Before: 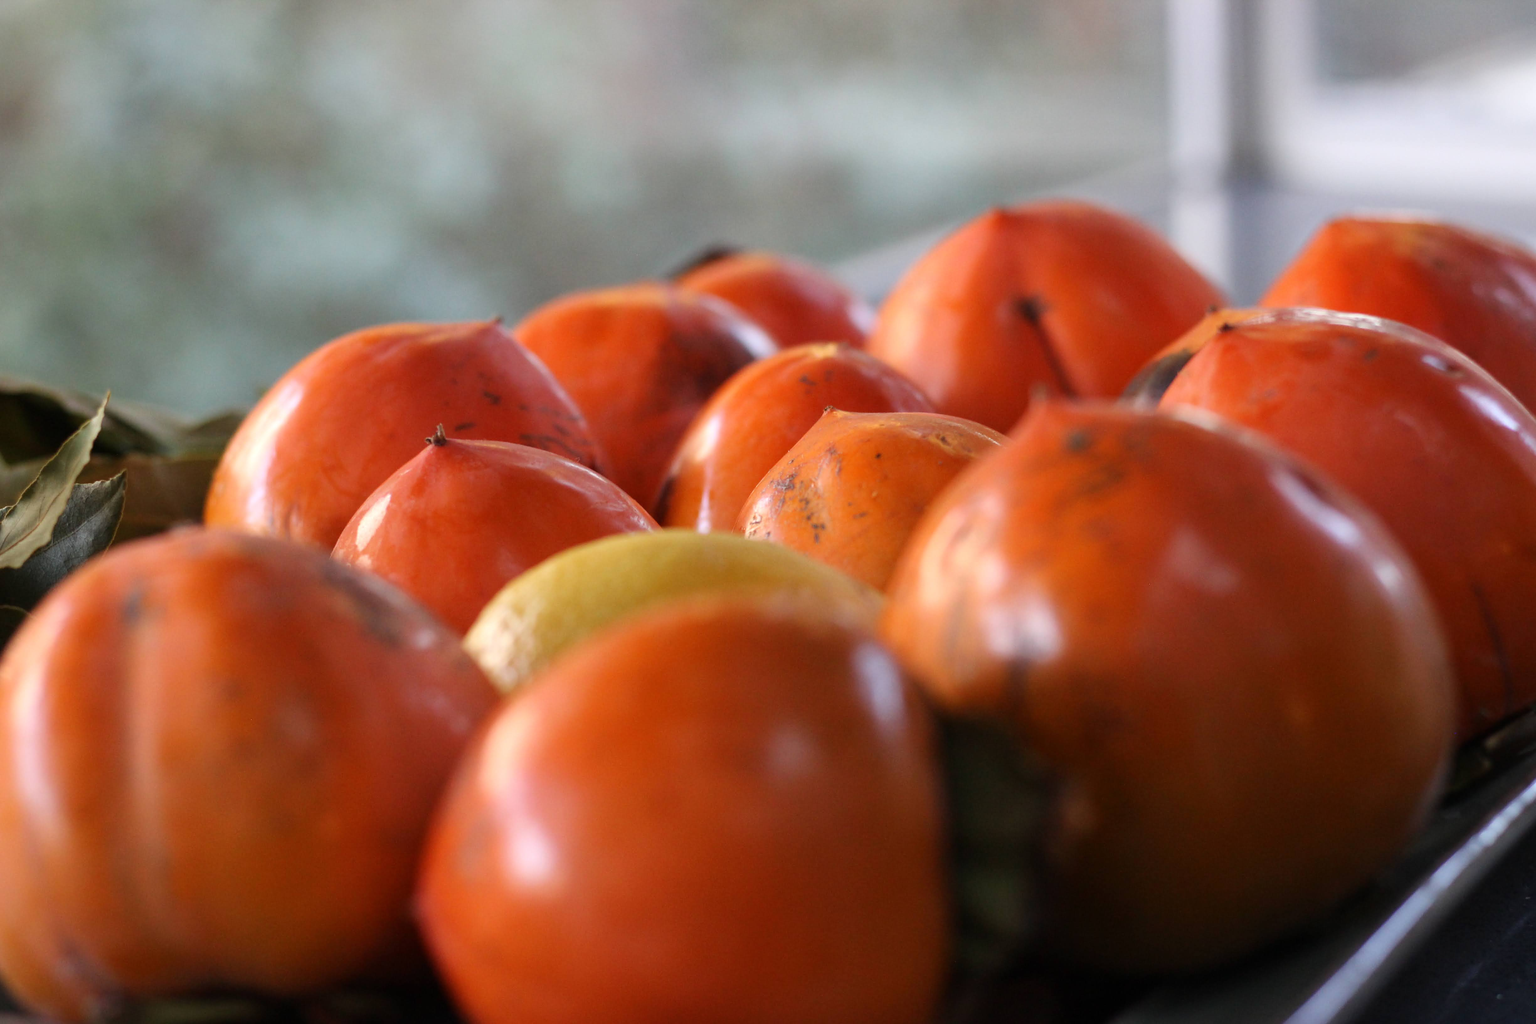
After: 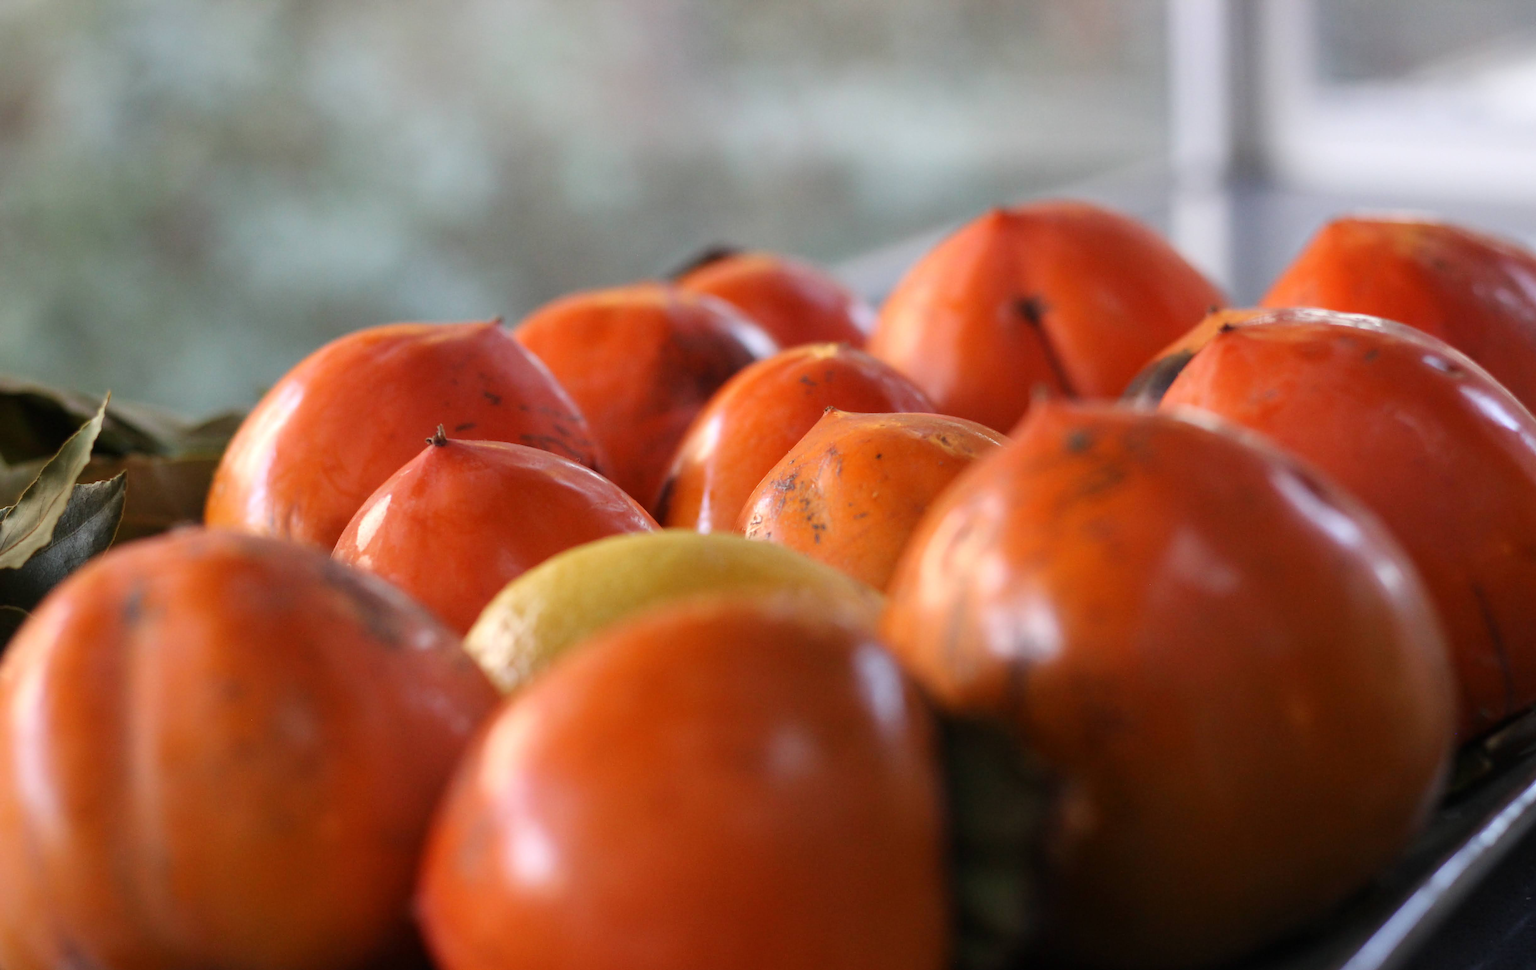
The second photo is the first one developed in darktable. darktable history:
crop and rotate: top 0.008%, bottom 5.212%
